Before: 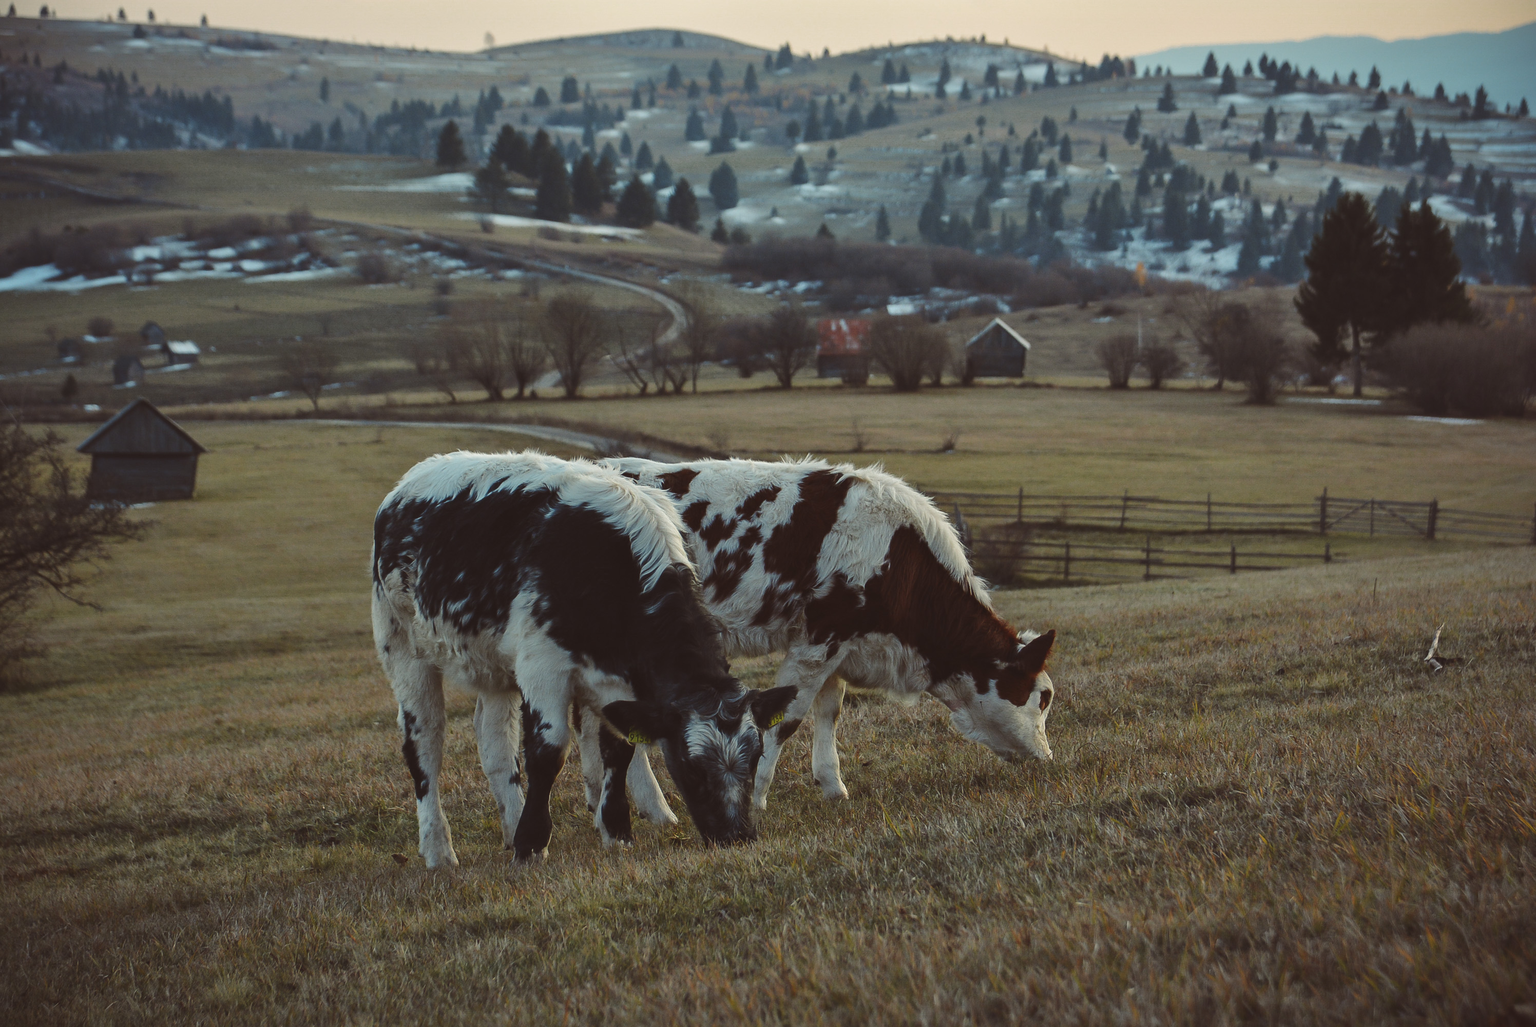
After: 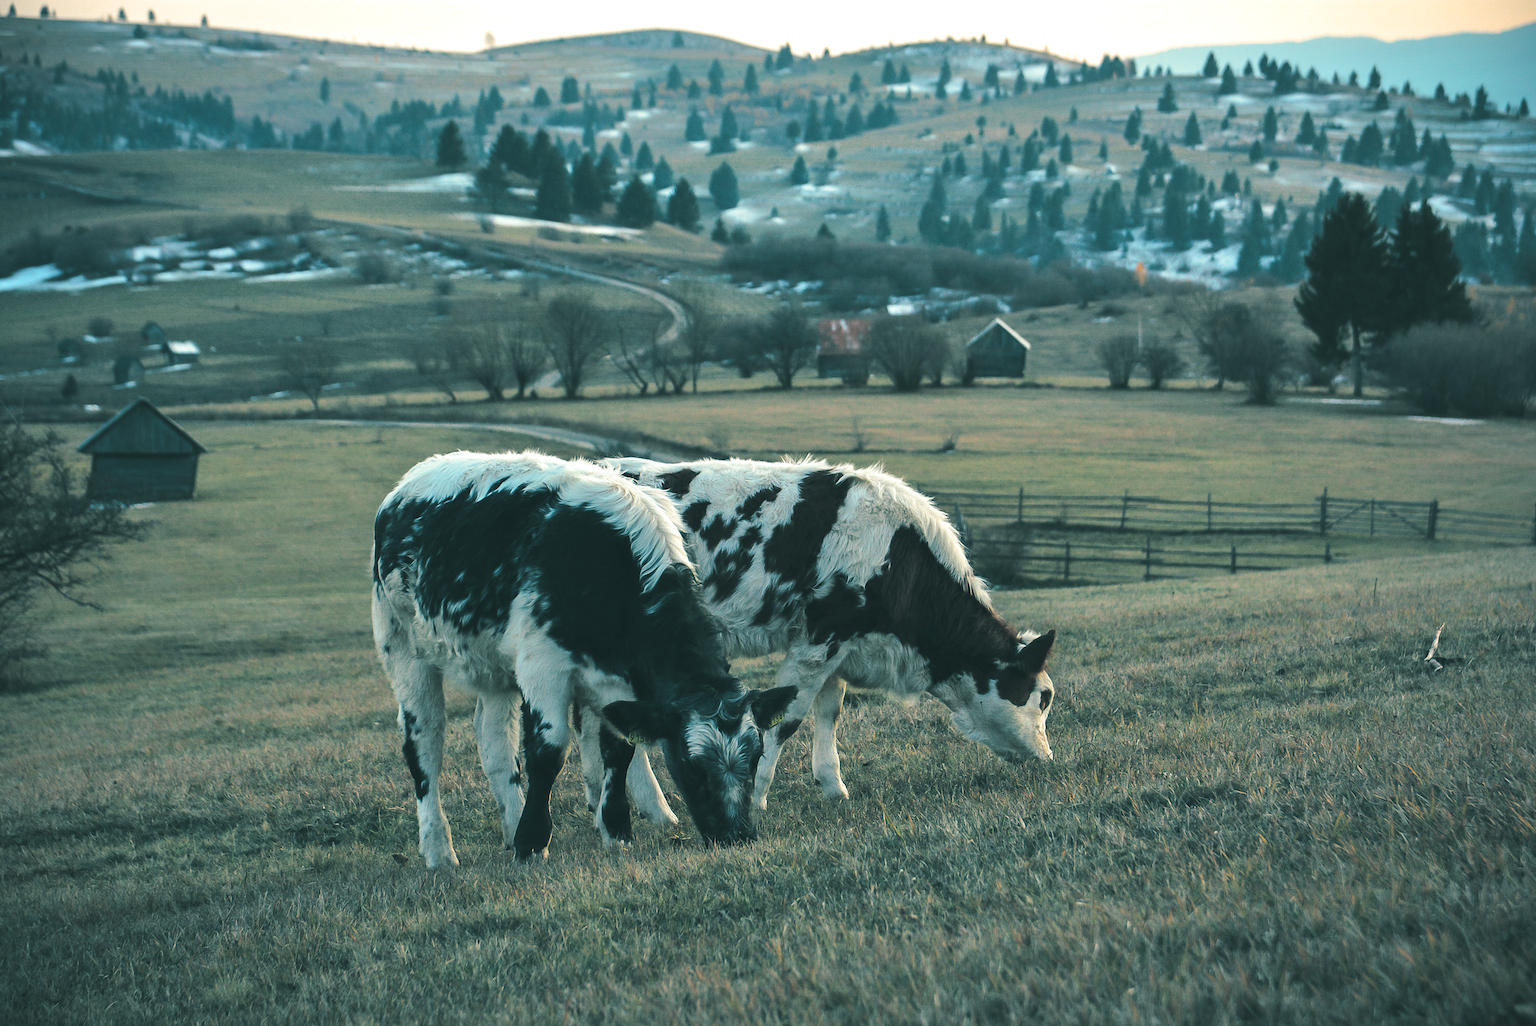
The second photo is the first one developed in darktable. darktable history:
exposure: exposure 0.722 EV, compensate highlight preservation false
split-toning: shadows › hue 186.43°, highlights › hue 49.29°, compress 30.29%
